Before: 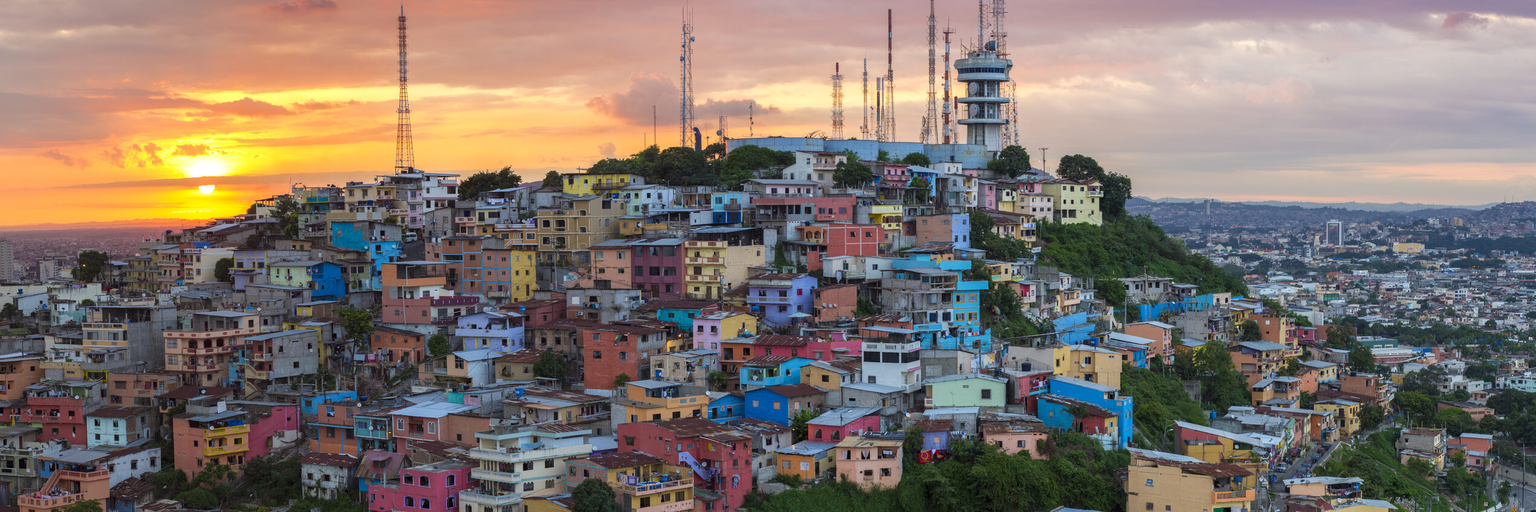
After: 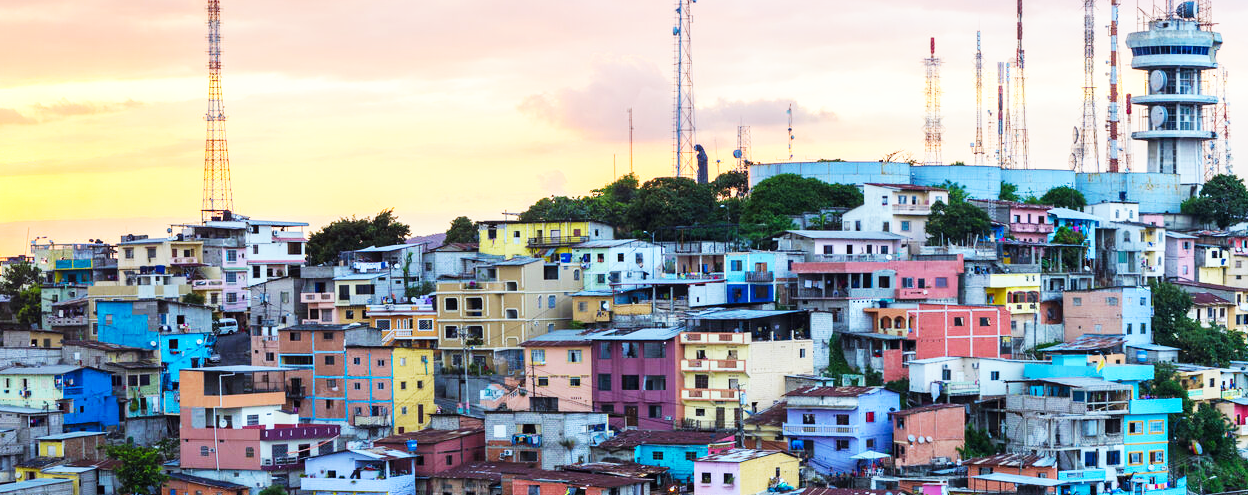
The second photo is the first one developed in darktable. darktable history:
crop: left 17.814%, top 7.904%, right 32.639%, bottom 32.59%
base curve: curves: ch0 [(0, 0) (0.007, 0.004) (0.027, 0.03) (0.046, 0.07) (0.207, 0.54) (0.442, 0.872) (0.673, 0.972) (1, 1)], preserve colors none
color calibration: illuminant Planckian (black body), x 0.368, y 0.361, temperature 4276.56 K
